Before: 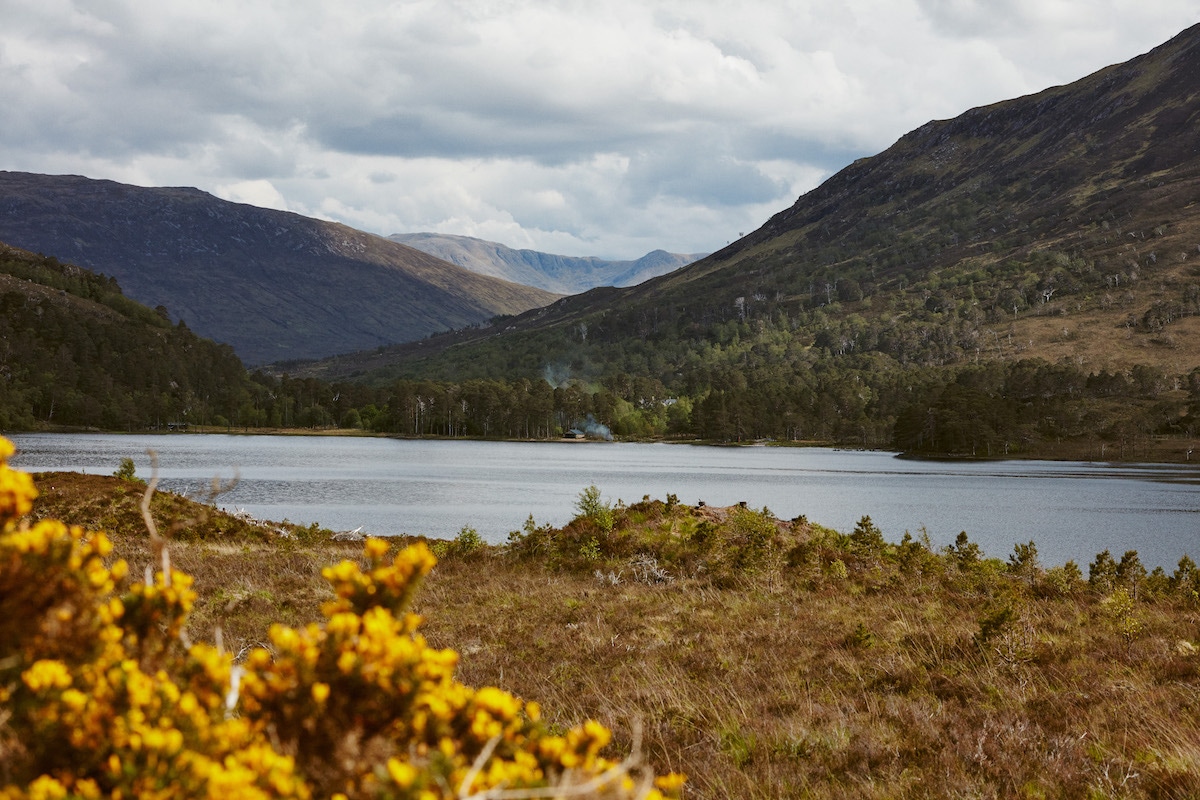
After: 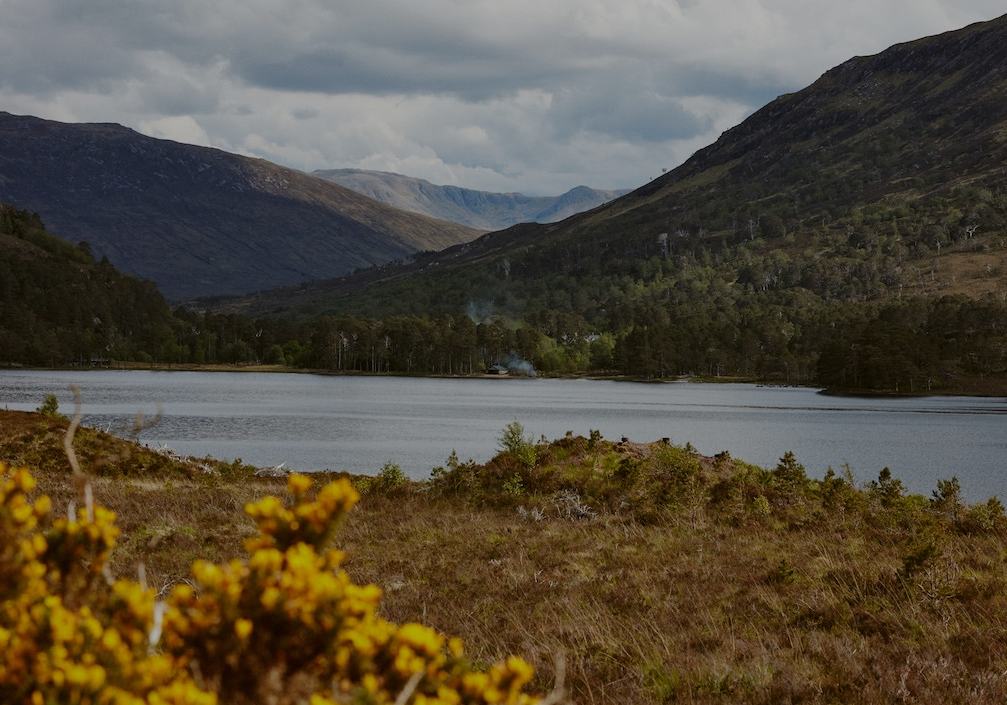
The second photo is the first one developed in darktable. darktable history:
exposure: exposure -0.939 EV, compensate highlight preservation false
crop: left 6.464%, top 8.08%, right 9.543%, bottom 3.688%
